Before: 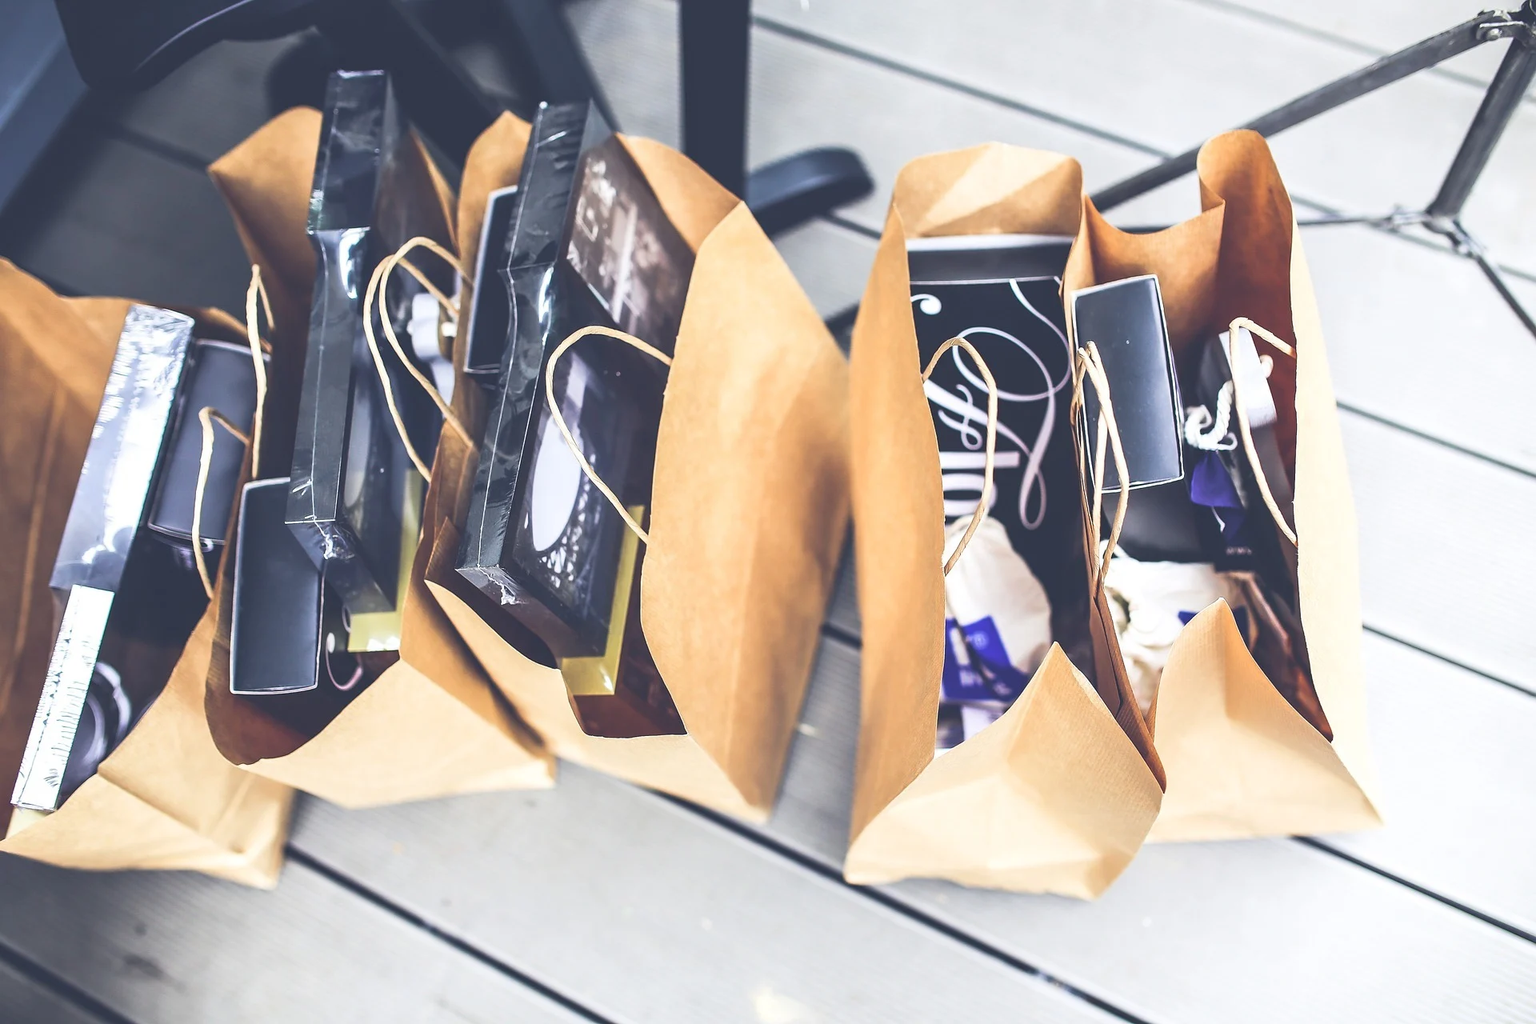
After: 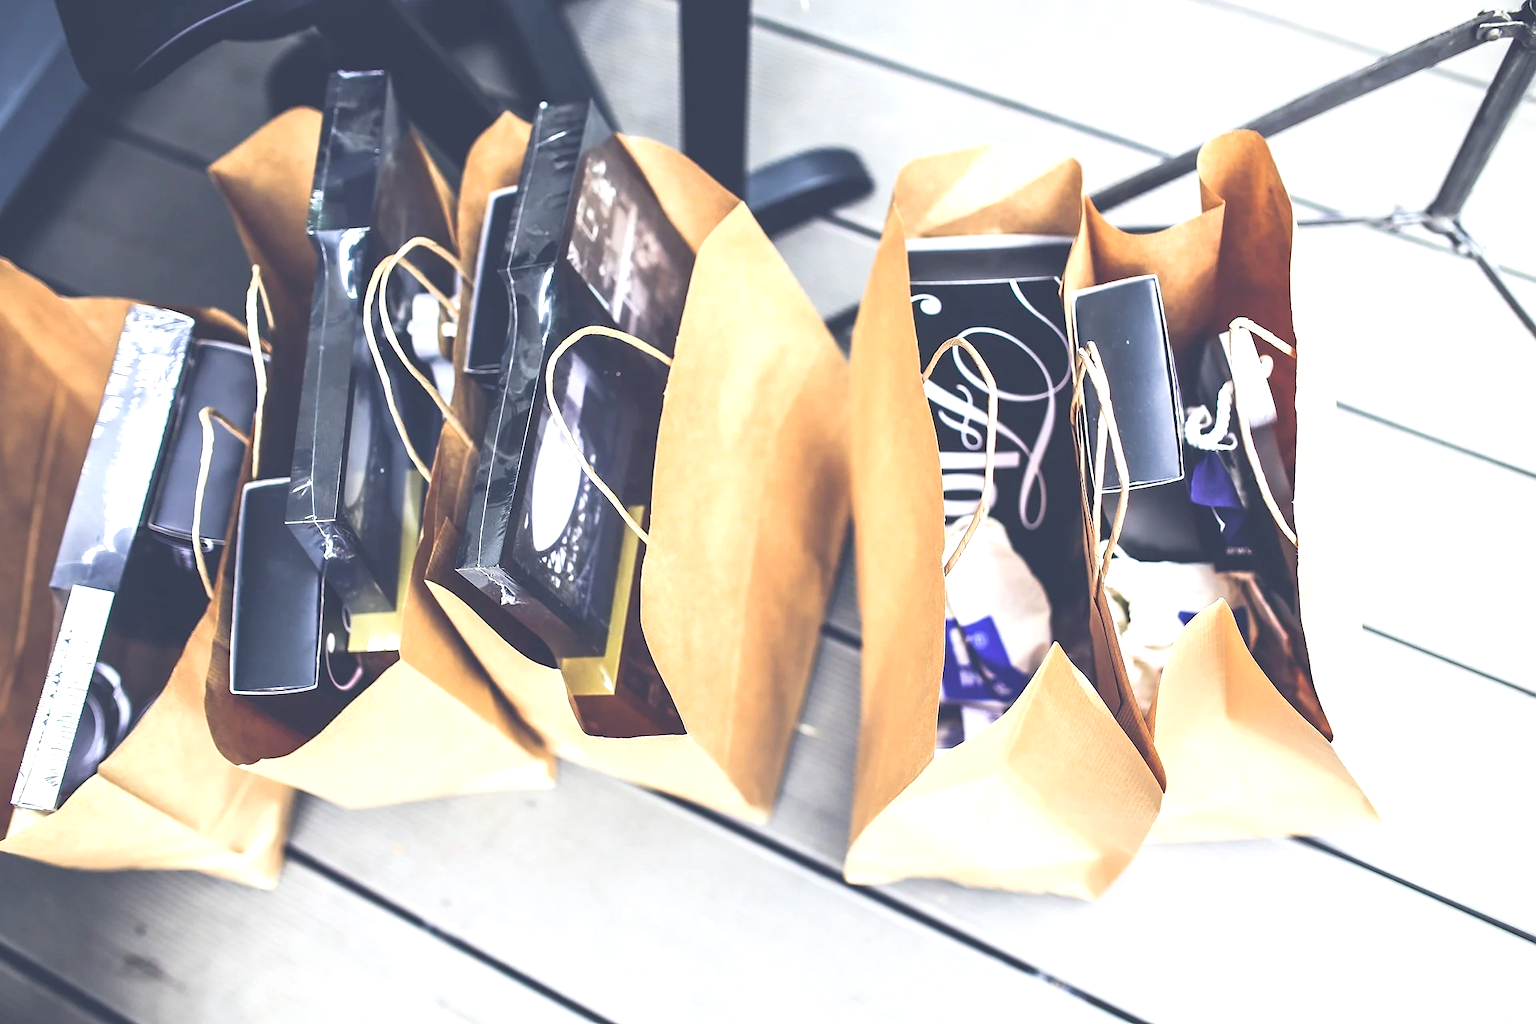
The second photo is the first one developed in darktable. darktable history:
exposure: exposure 0.373 EV, compensate highlight preservation false
